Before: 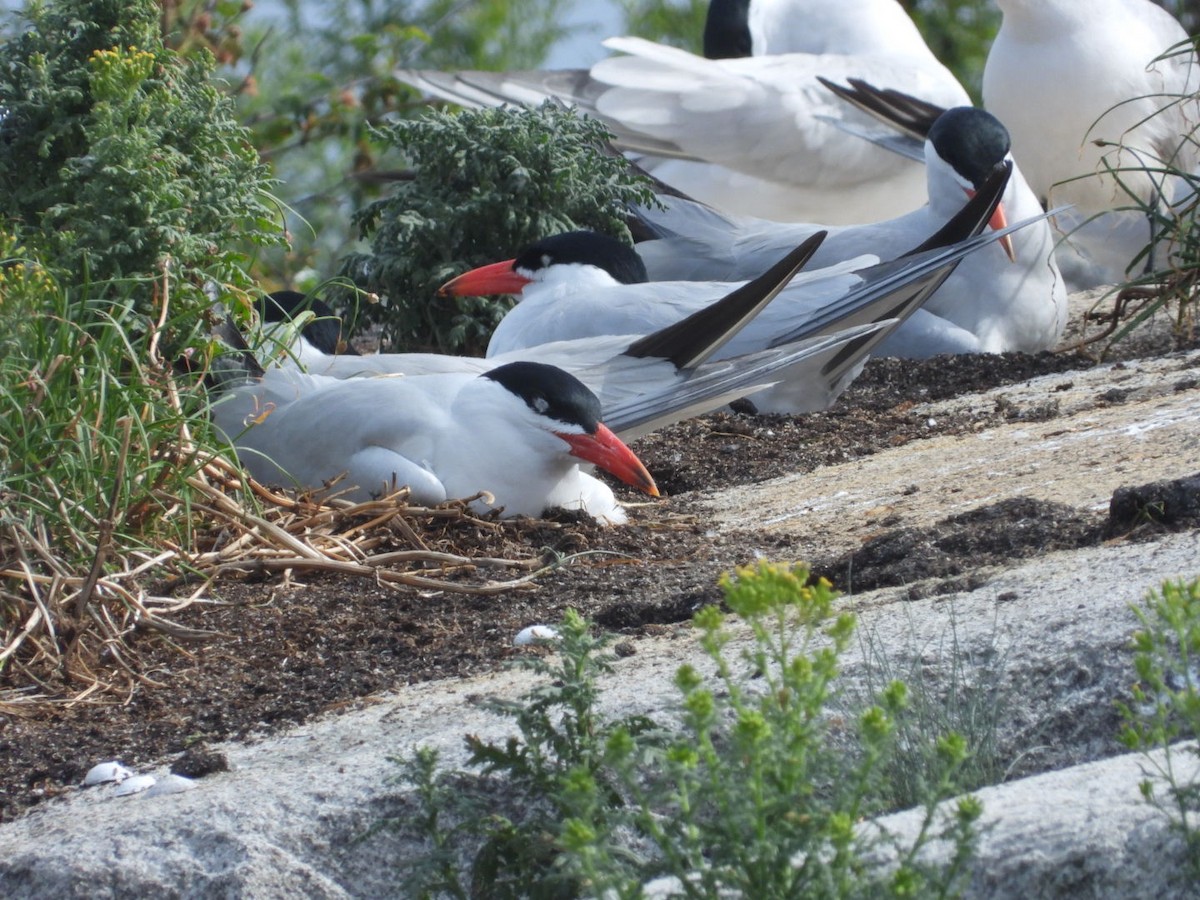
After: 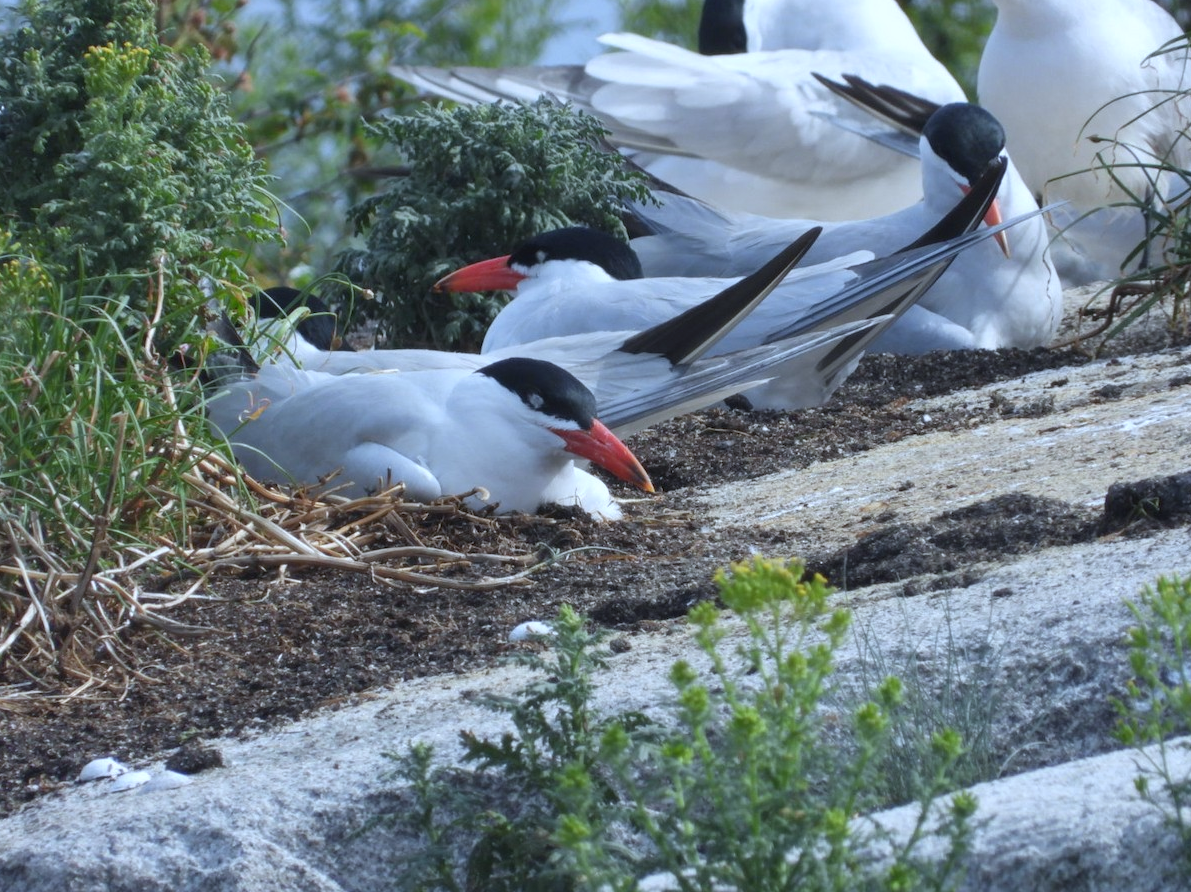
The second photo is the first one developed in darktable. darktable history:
crop: left 0.434%, top 0.485%, right 0.244%, bottom 0.386%
white balance: red 0.924, blue 1.095
